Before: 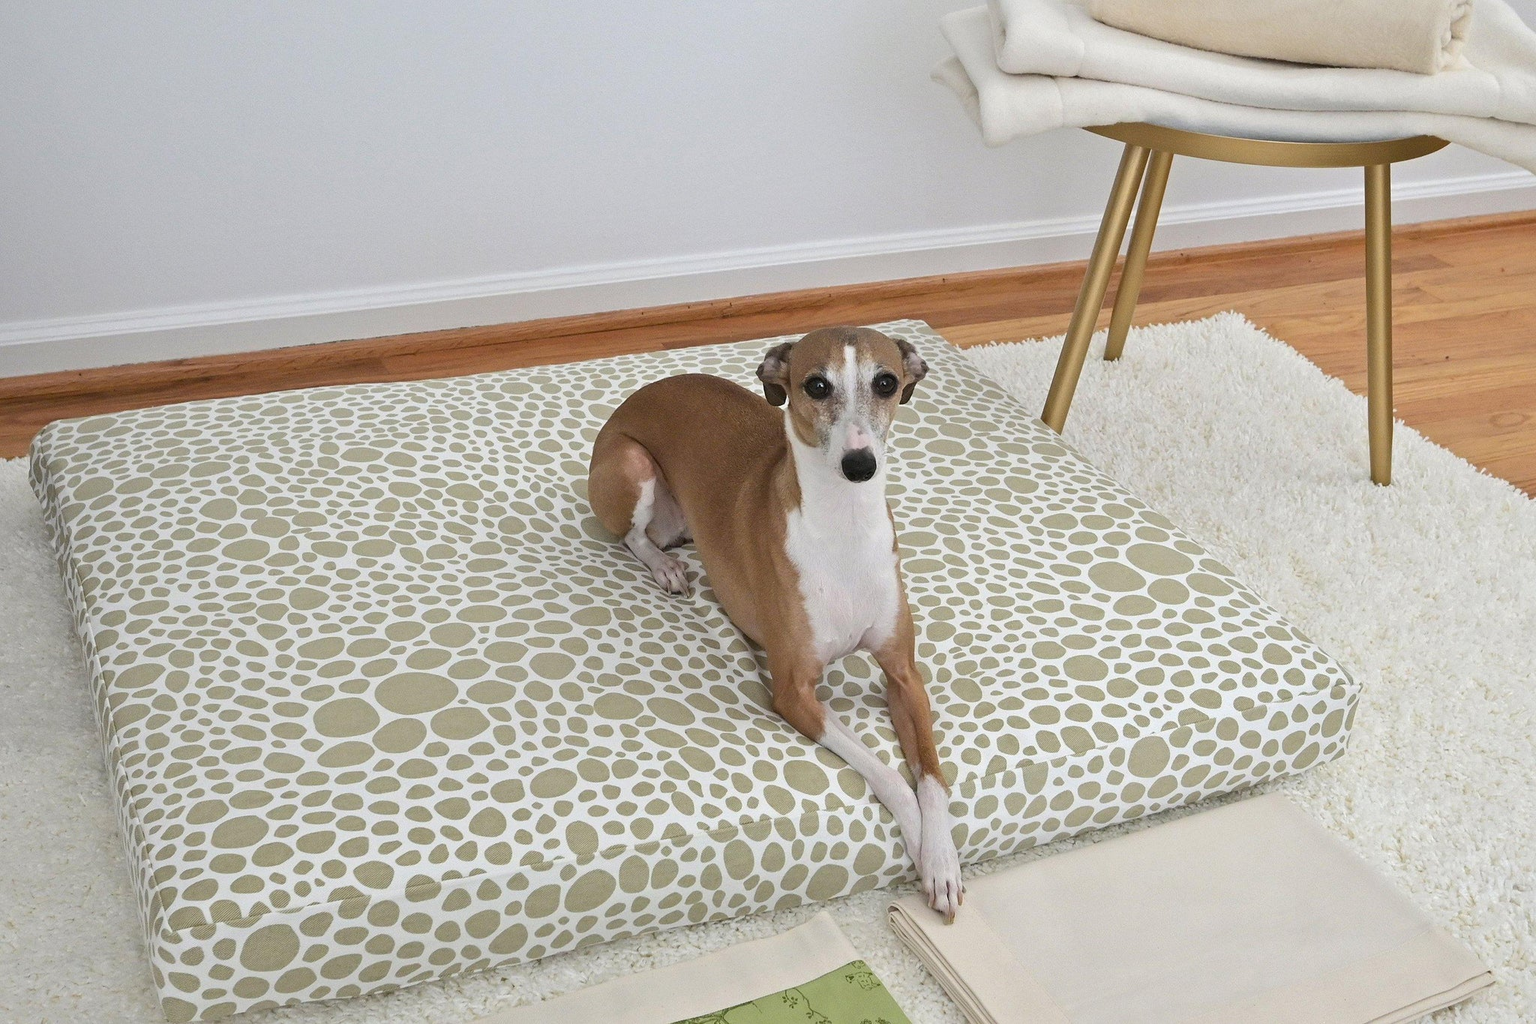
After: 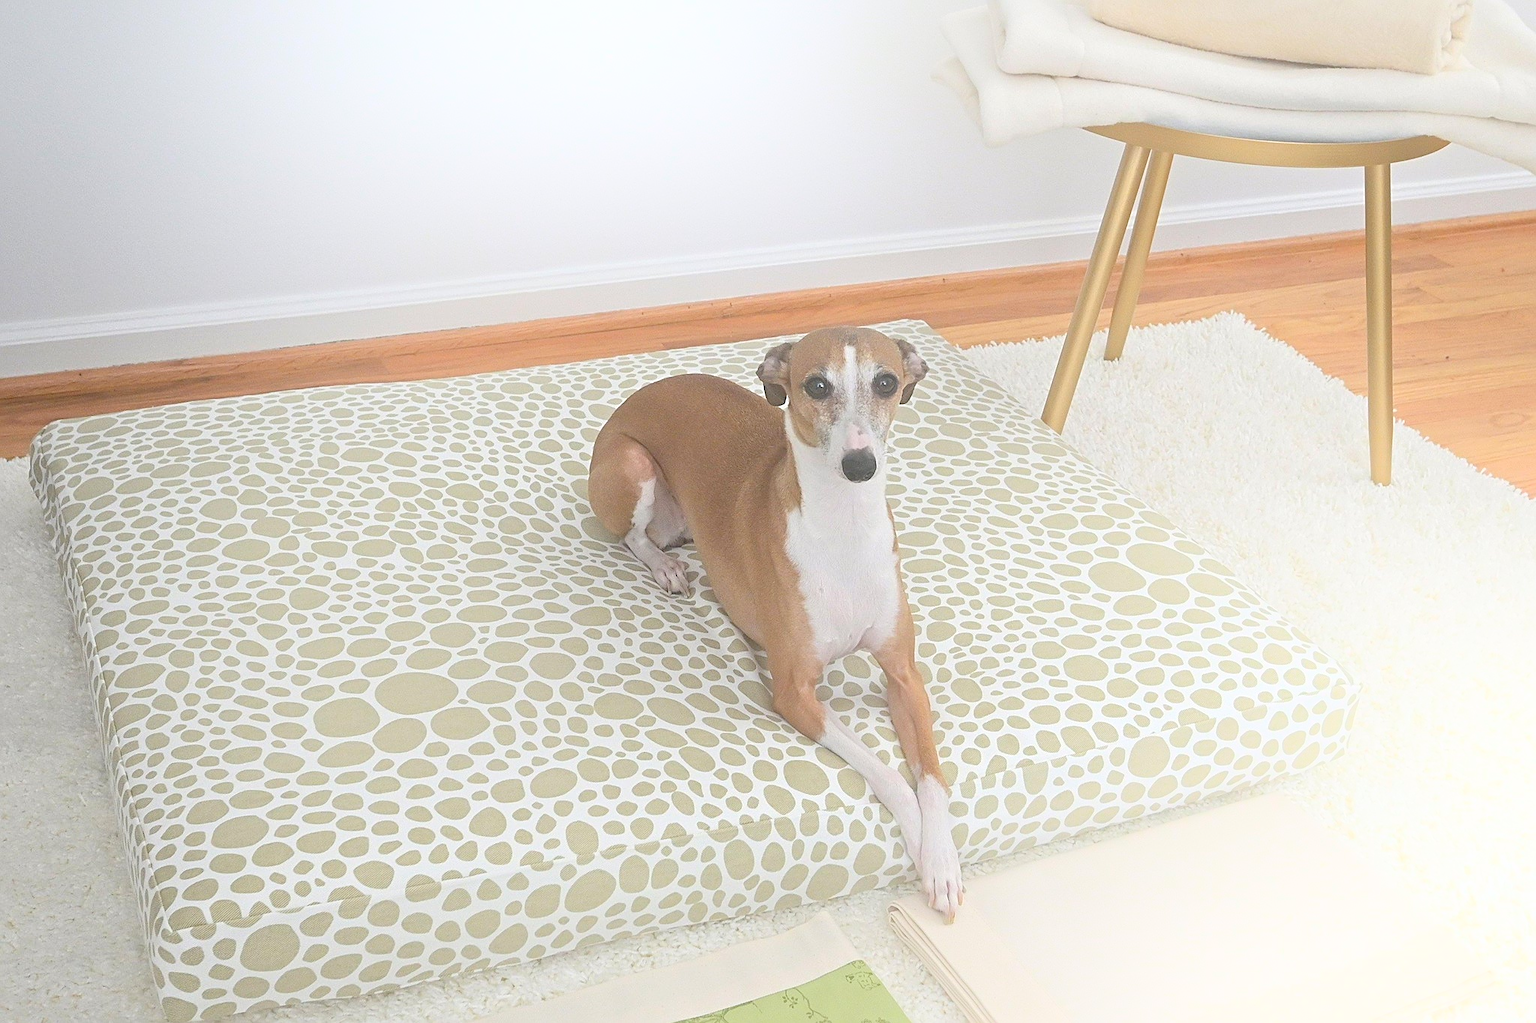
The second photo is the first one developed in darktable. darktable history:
bloom: size 38%, threshold 95%, strength 30%
sharpen: on, module defaults
